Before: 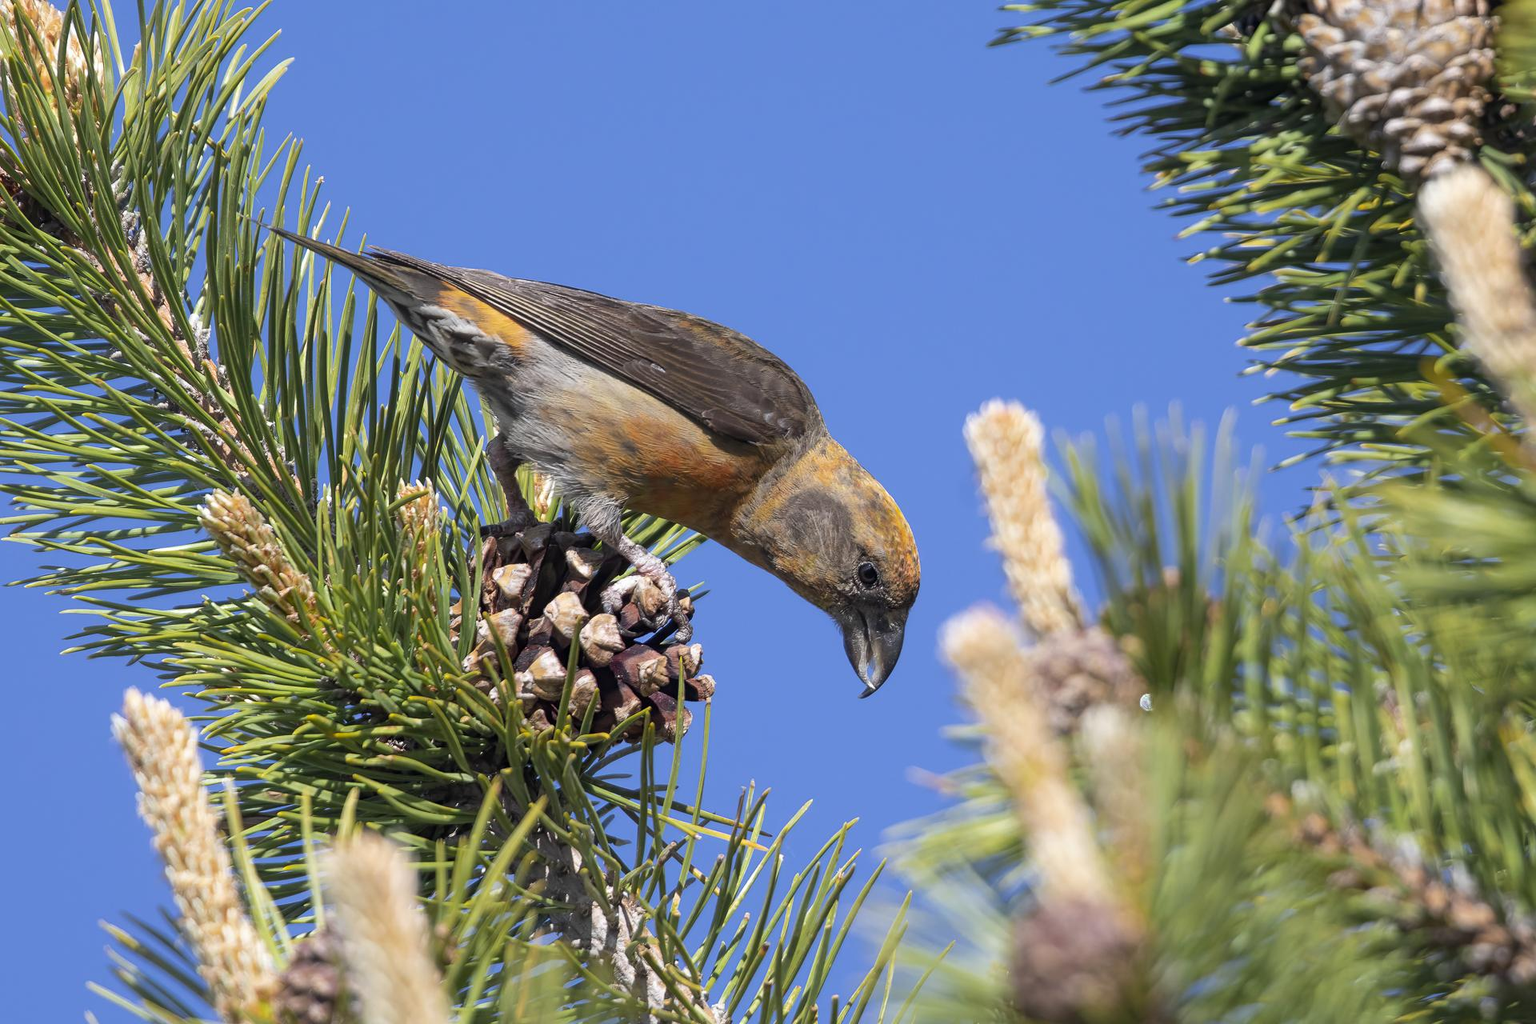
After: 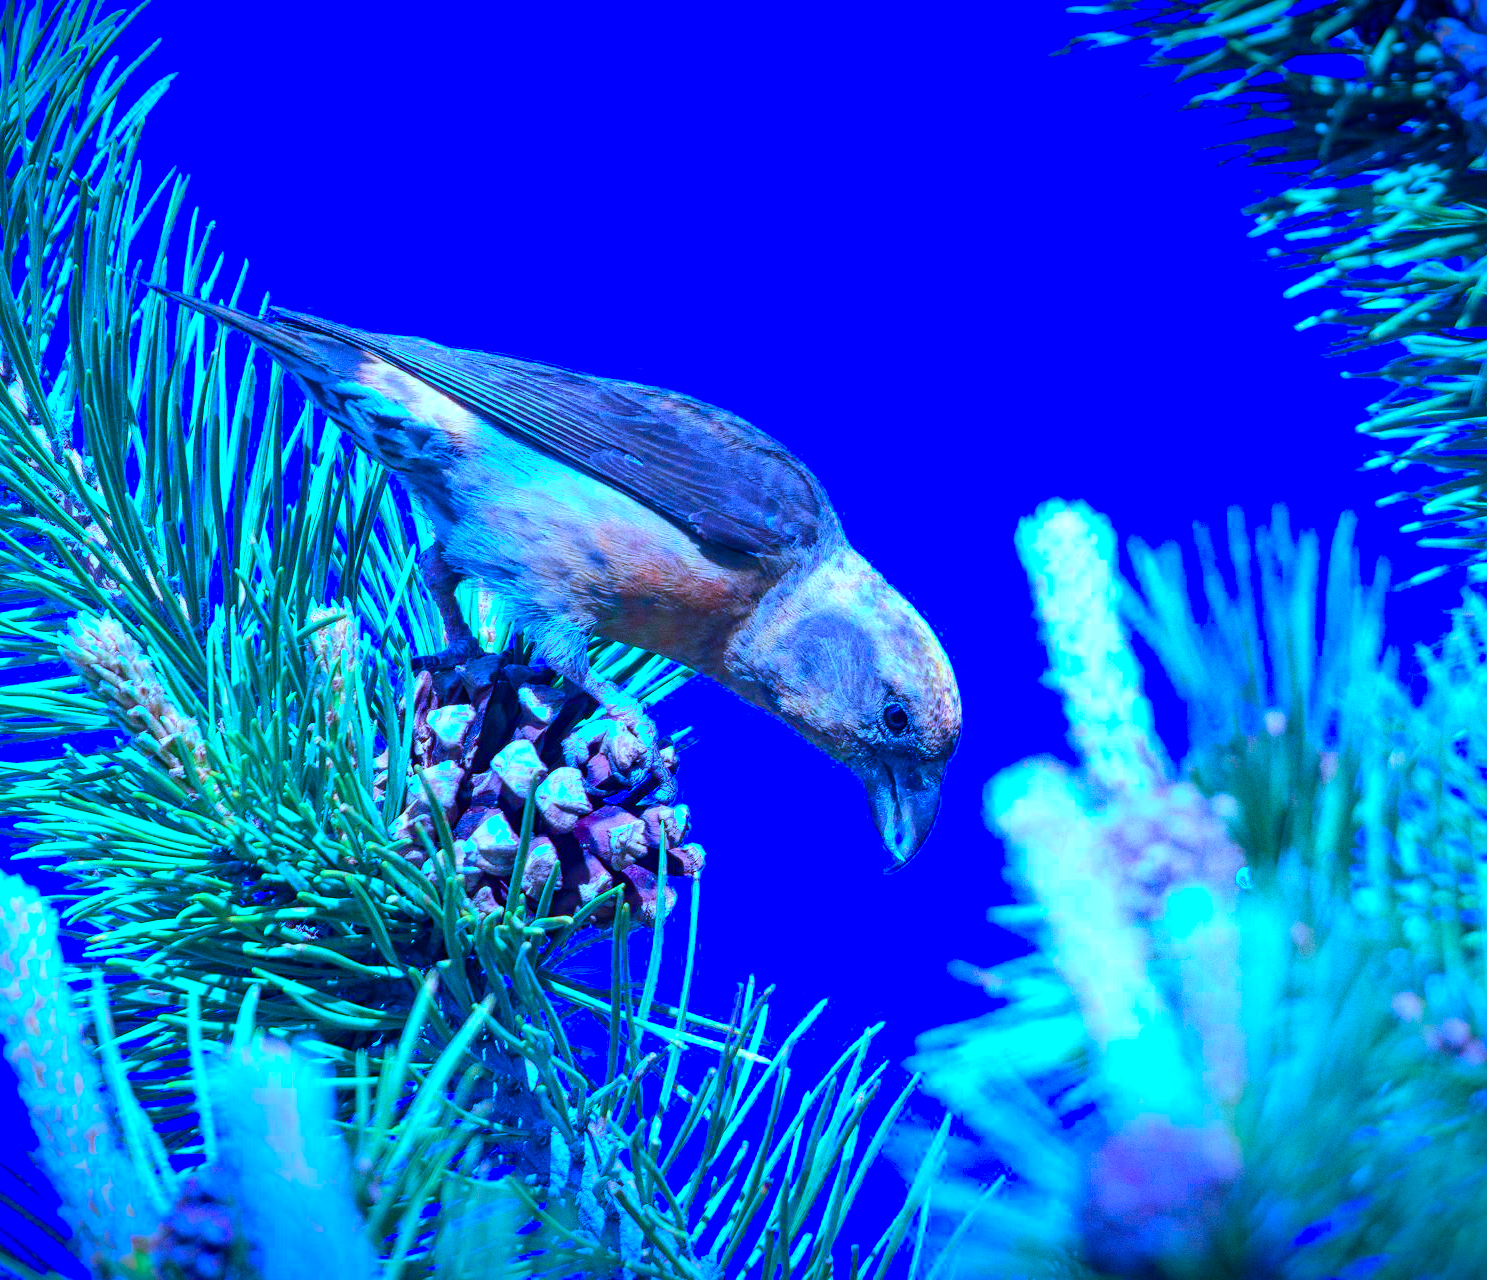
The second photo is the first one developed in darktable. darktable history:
crop: left 9.88%, right 12.664%
contrast brightness saturation: contrast 0.18, saturation 0.3
exposure: black level correction 0, exposure 1 EV, compensate highlight preservation false
rgb curve: curves: ch0 [(0, 0) (0.175, 0.154) (0.785, 0.663) (1, 1)]
grain: coarseness 0.09 ISO
color calibration: output R [0.948, 0.091, -0.04, 0], output G [-0.3, 1.384, -0.085, 0], output B [-0.108, 0.061, 1.08, 0], illuminant as shot in camera, x 0.484, y 0.43, temperature 2405.29 K
vignetting: fall-off start 98.29%, fall-off radius 100%, brightness -1, saturation 0.5, width/height ratio 1.428
